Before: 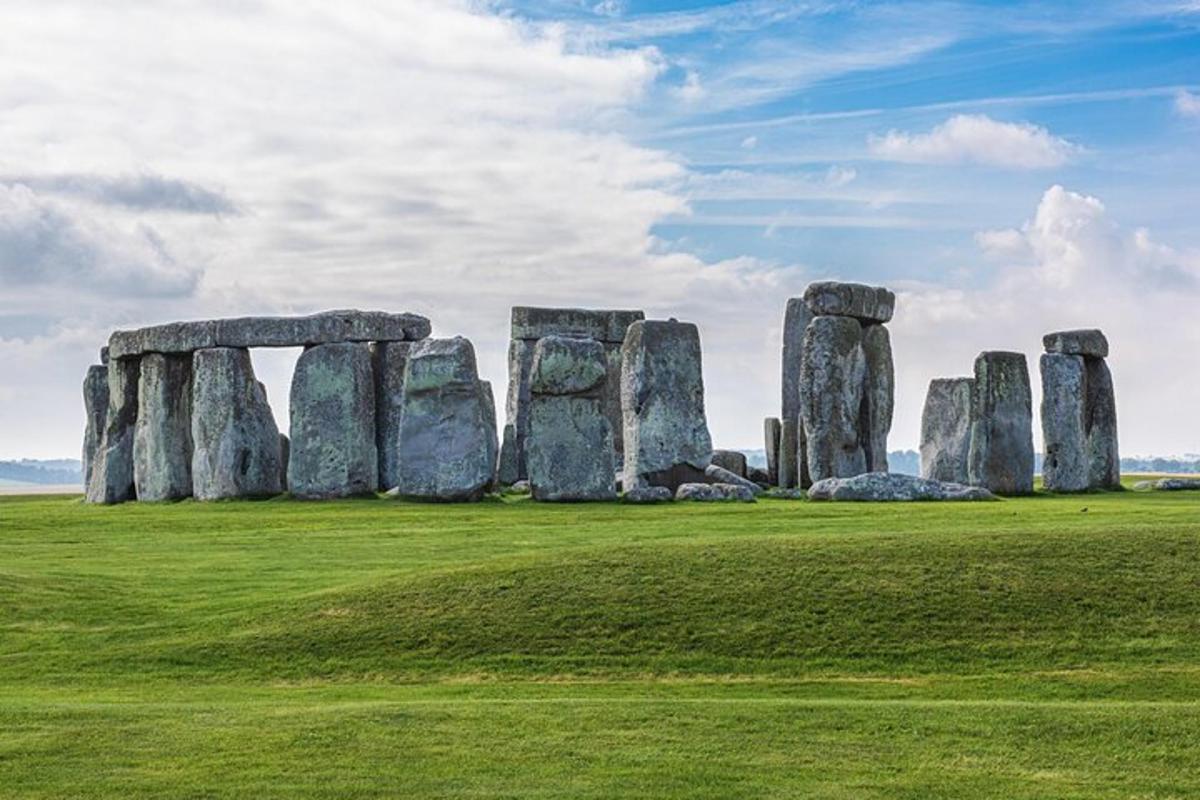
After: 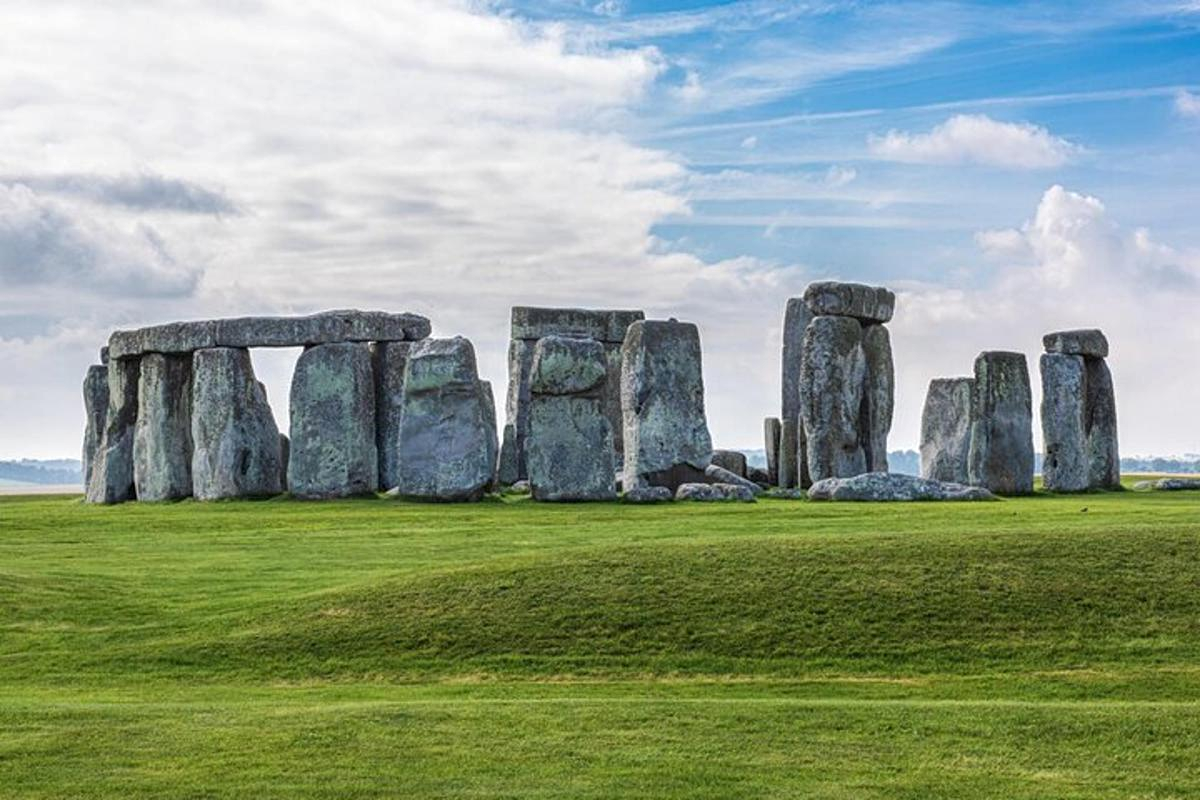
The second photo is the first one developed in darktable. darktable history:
local contrast: highlights 103%, shadows 98%, detail 120%, midtone range 0.2
